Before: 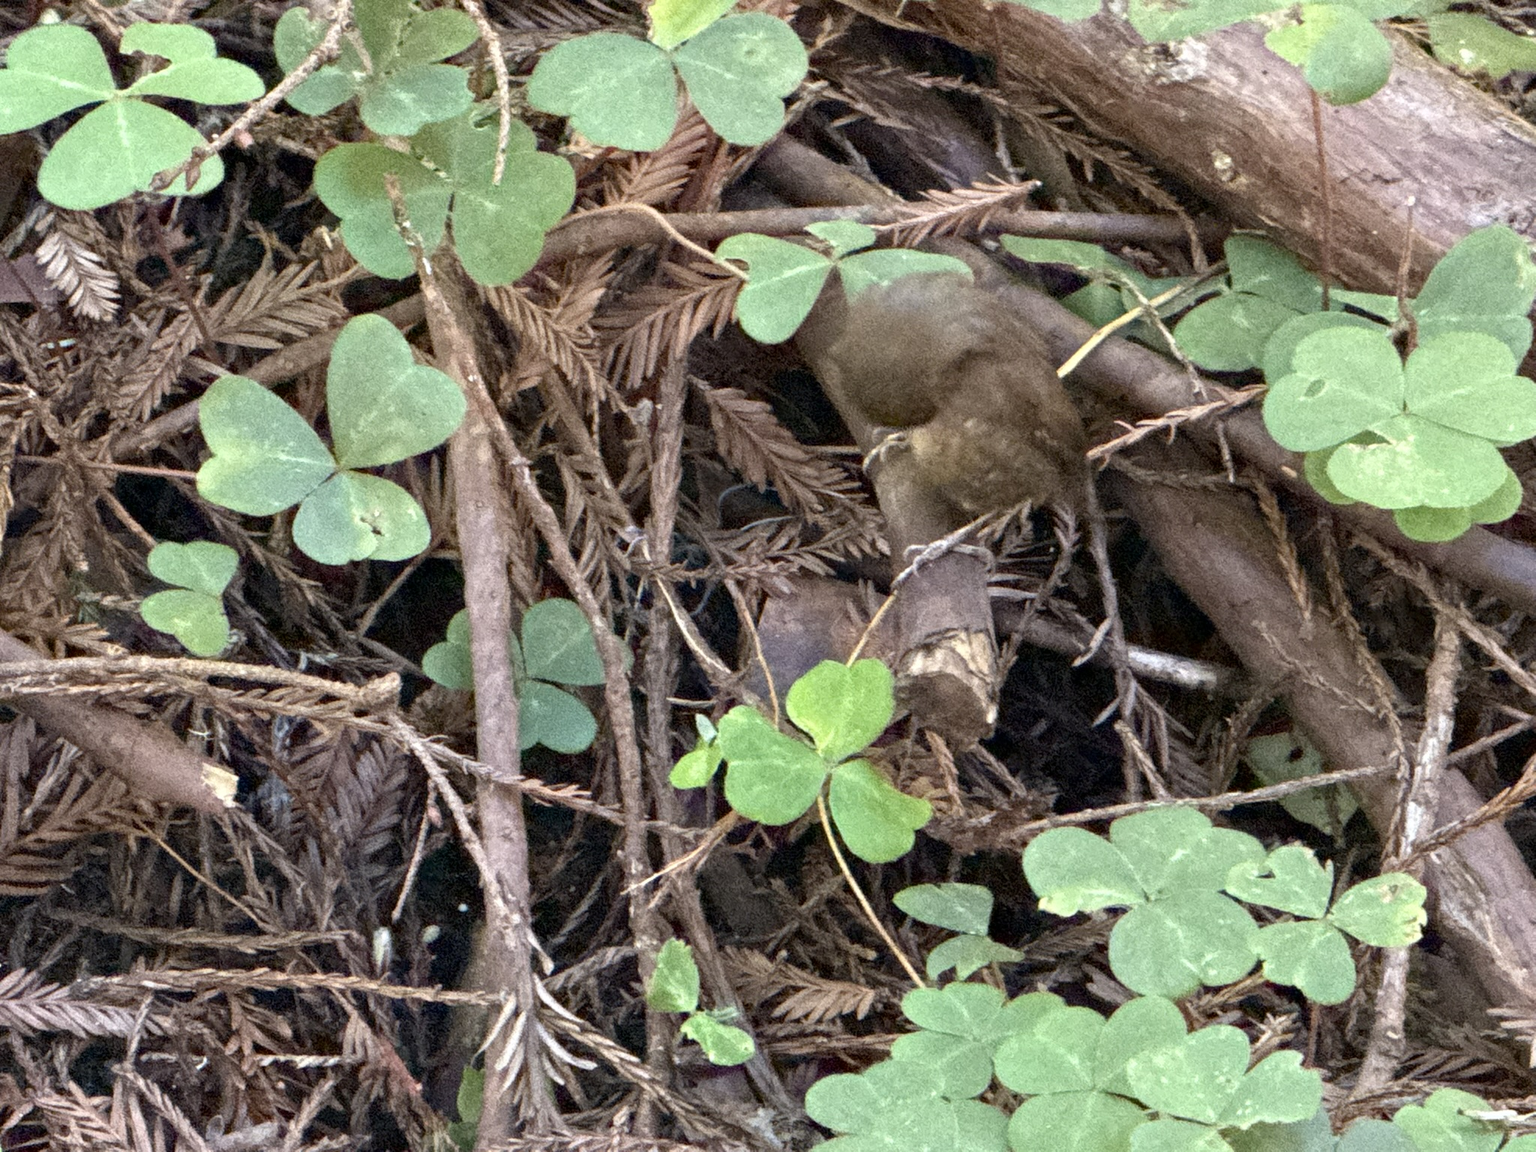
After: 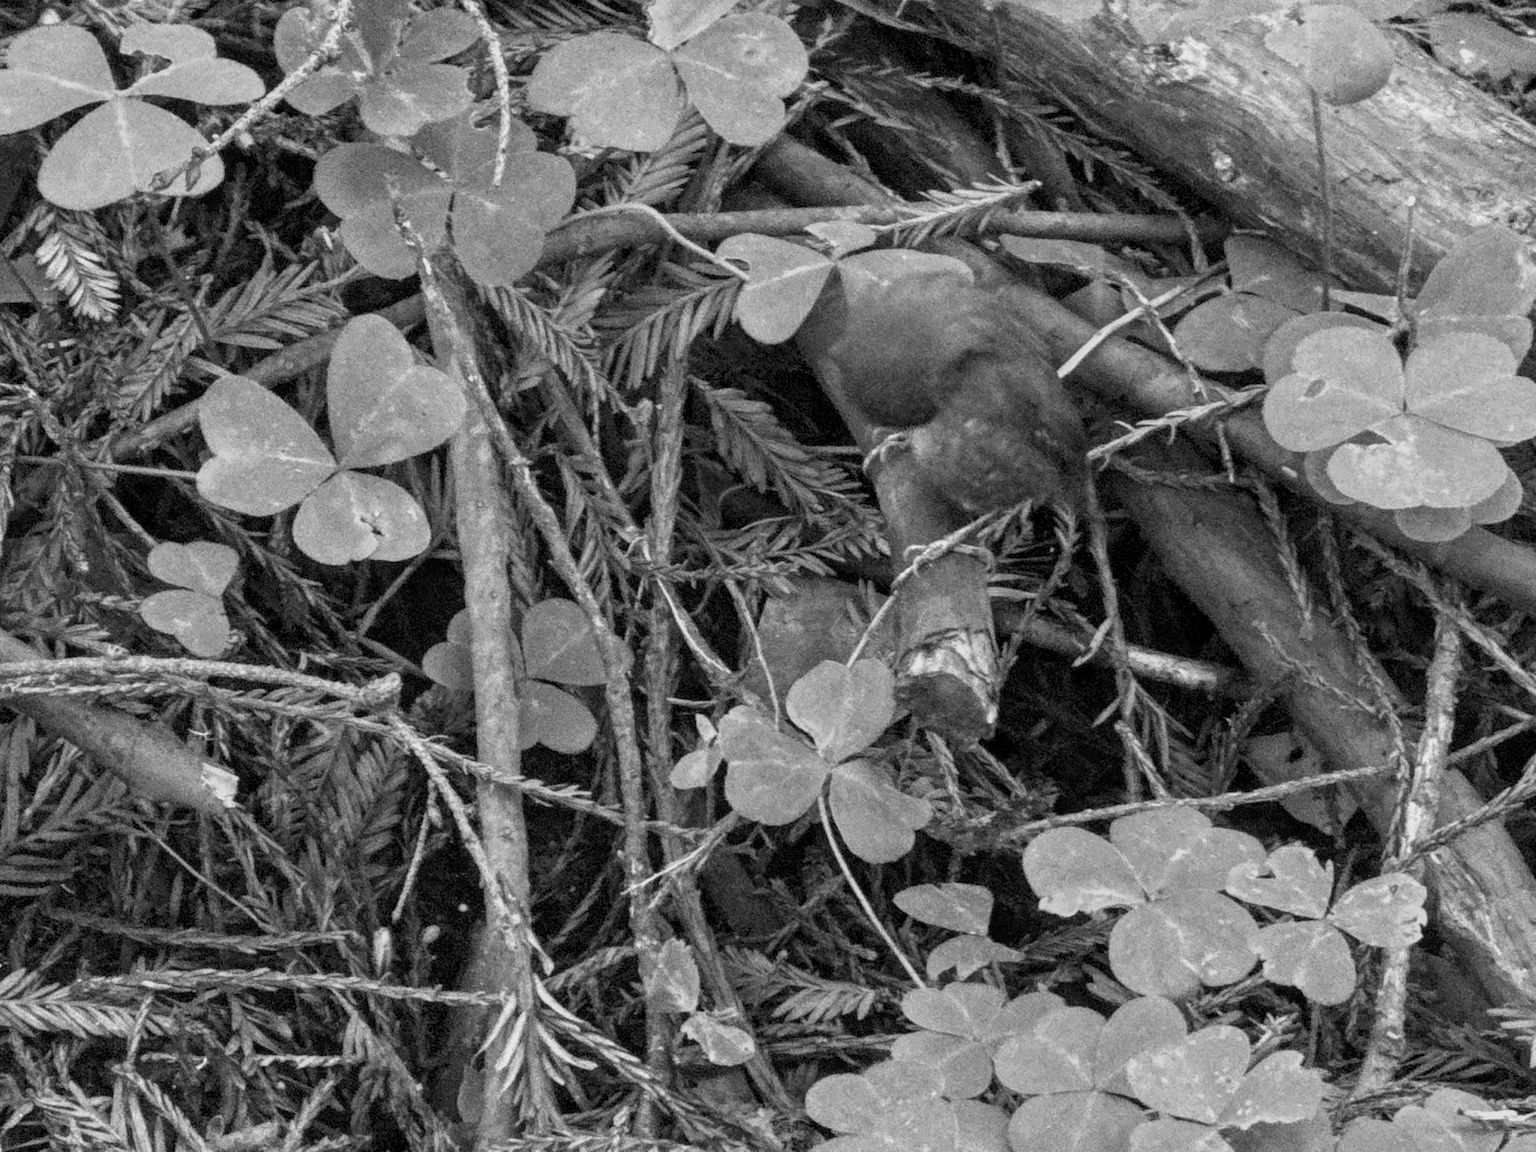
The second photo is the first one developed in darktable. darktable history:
white balance: red 1.138, green 0.996, blue 0.812
color balance rgb: perceptual saturation grading › global saturation 20%, global vibrance 20%
color calibration: output gray [0.246, 0.254, 0.501, 0], gray › normalize channels true, illuminant same as pipeline (D50), adaptation XYZ, x 0.346, y 0.359, gamut compression 0
local contrast: detail 117%
